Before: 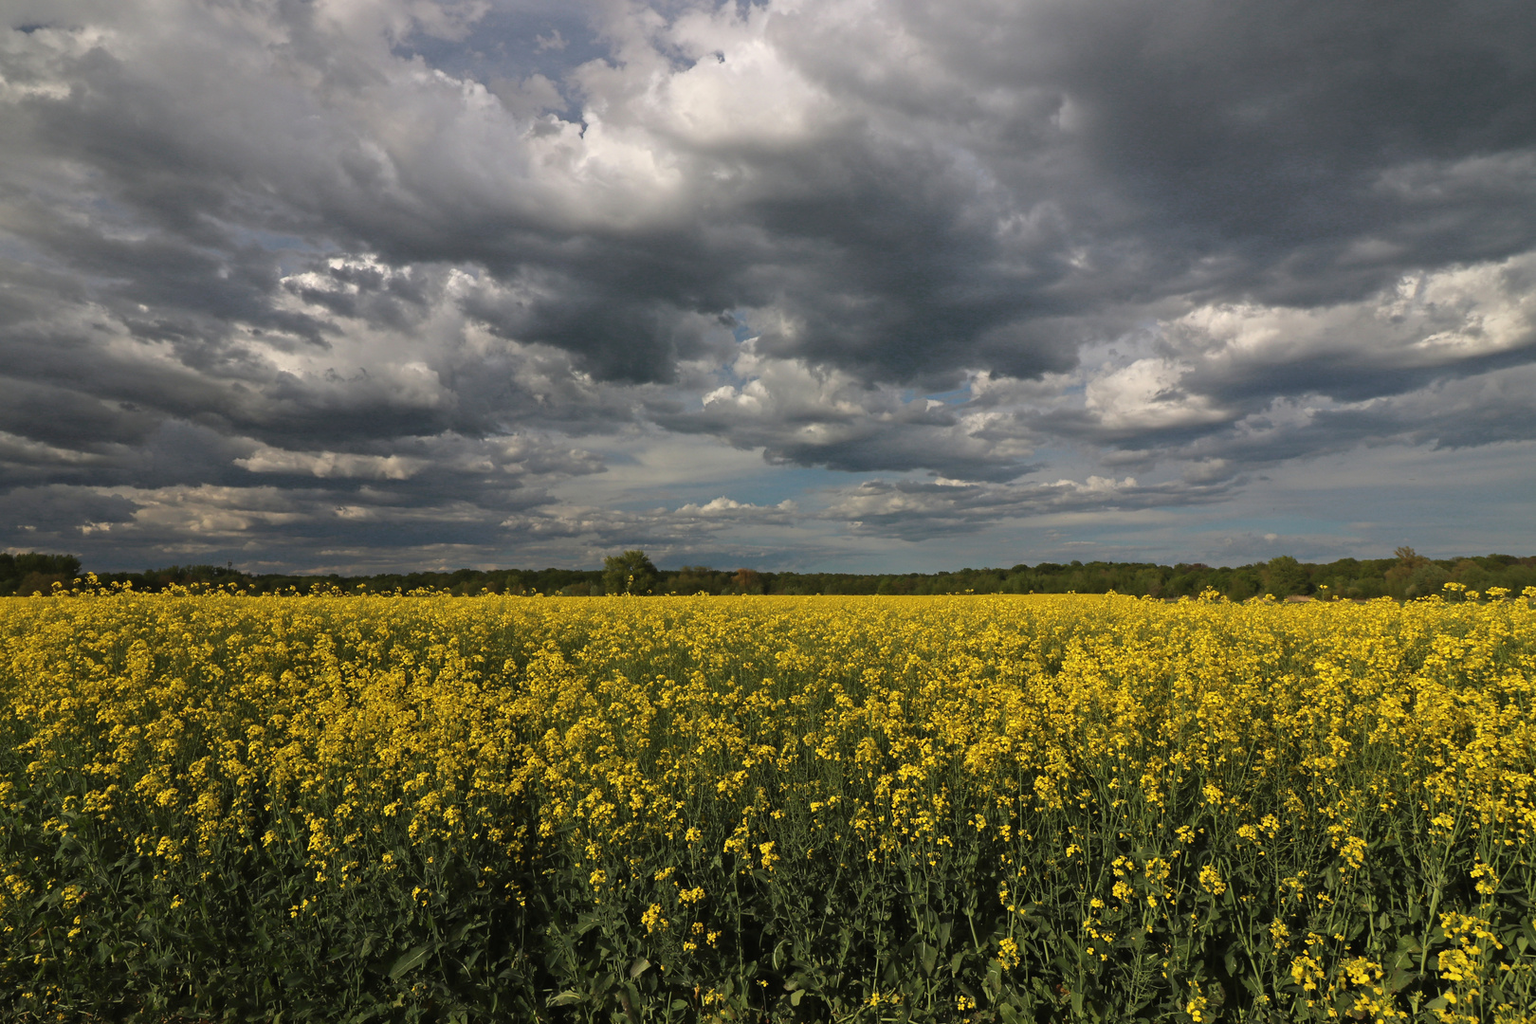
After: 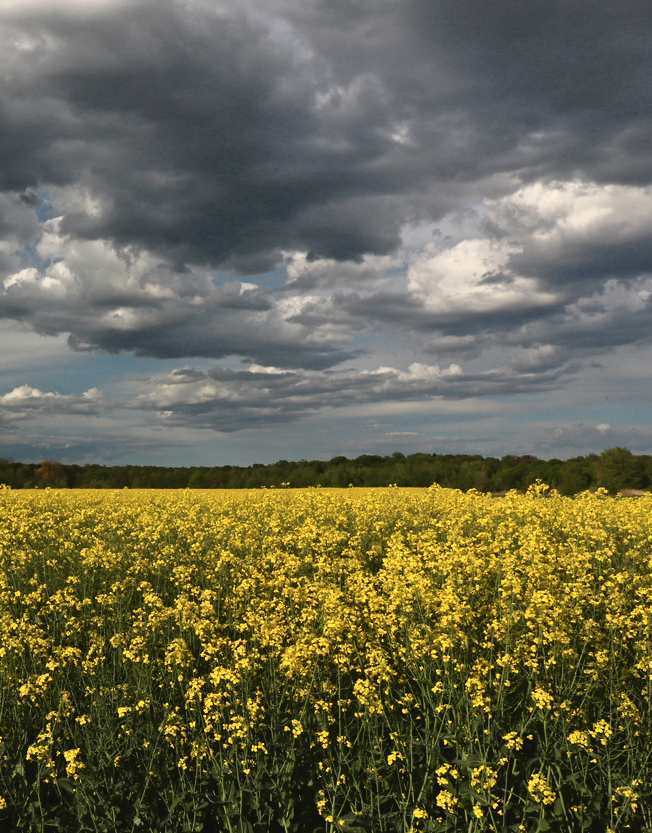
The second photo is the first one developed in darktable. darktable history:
crop: left 45.504%, top 12.886%, right 14.198%, bottom 9.901%
base curve: preserve colors none
tone curve: curves: ch0 [(0, 0) (0.003, 0.036) (0.011, 0.04) (0.025, 0.042) (0.044, 0.052) (0.069, 0.066) (0.1, 0.085) (0.136, 0.106) (0.177, 0.144) (0.224, 0.188) (0.277, 0.241) (0.335, 0.307) (0.399, 0.382) (0.468, 0.466) (0.543, 0.56) (0.623, 0.672) (0.709, 0.772) (0.801, 0.876) (0.898, 0.949) (1, 1)], color space Lab, independent channels, preserve colors none
